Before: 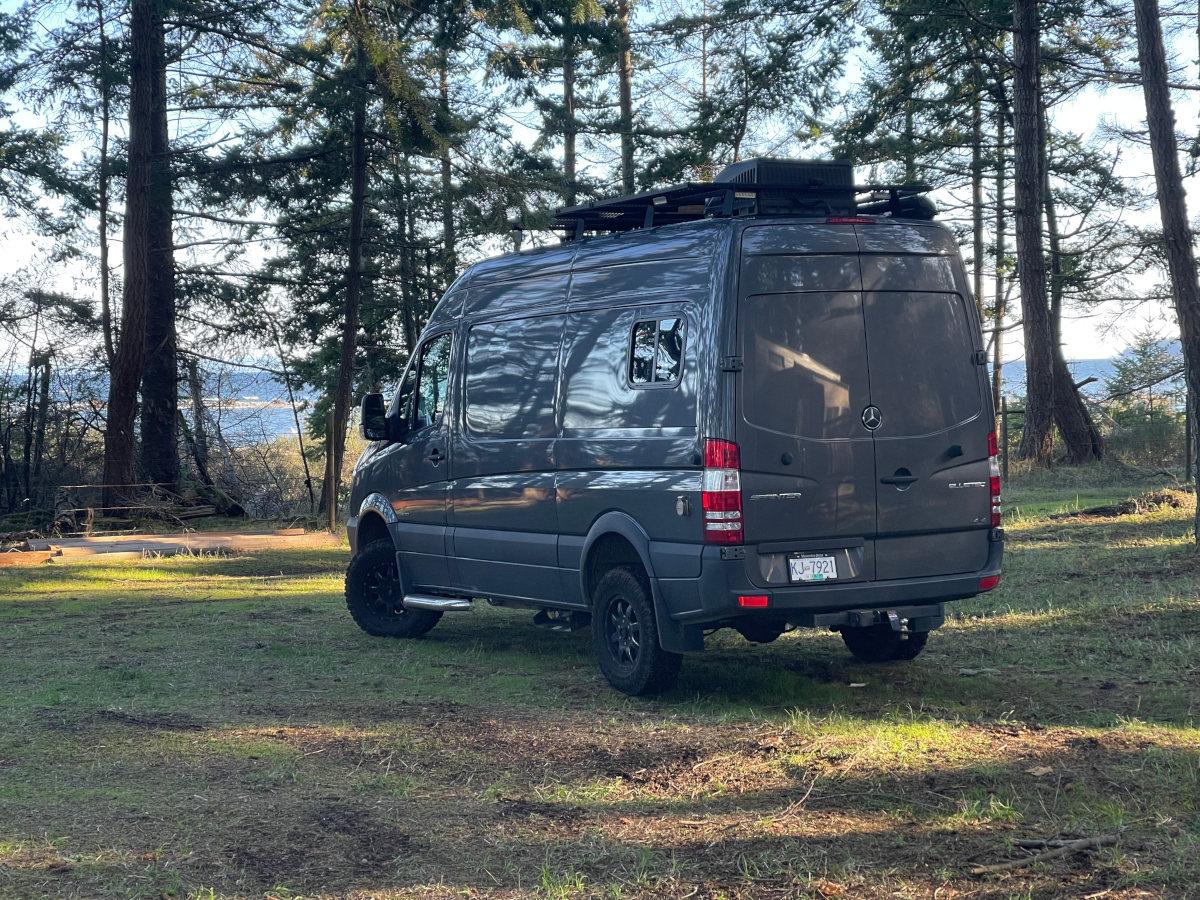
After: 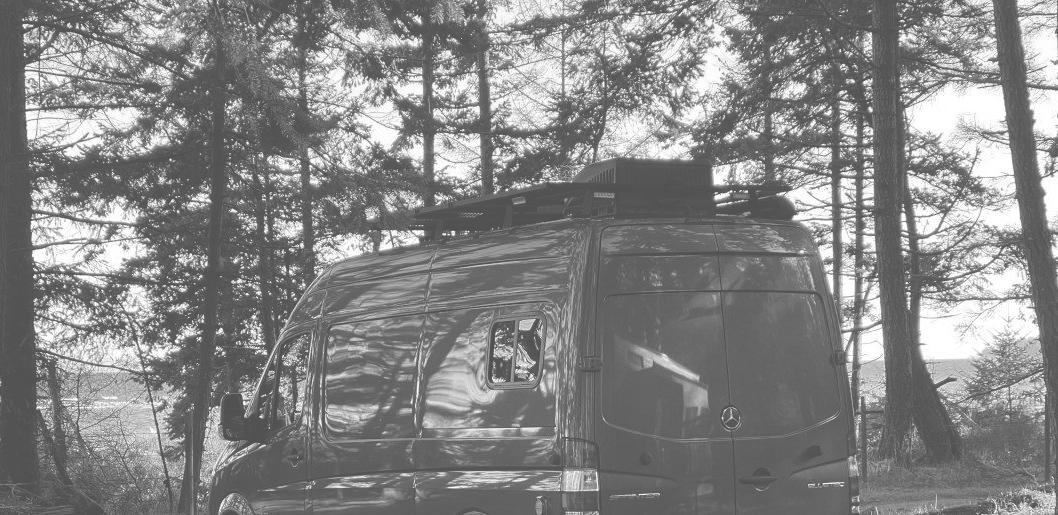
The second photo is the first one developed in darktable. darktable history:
monochrome: on, module defaults
exposure: black level correction -0.087, compensate highlight preservation false
crop and rotate: left 11.812%, bottom 42.776%
